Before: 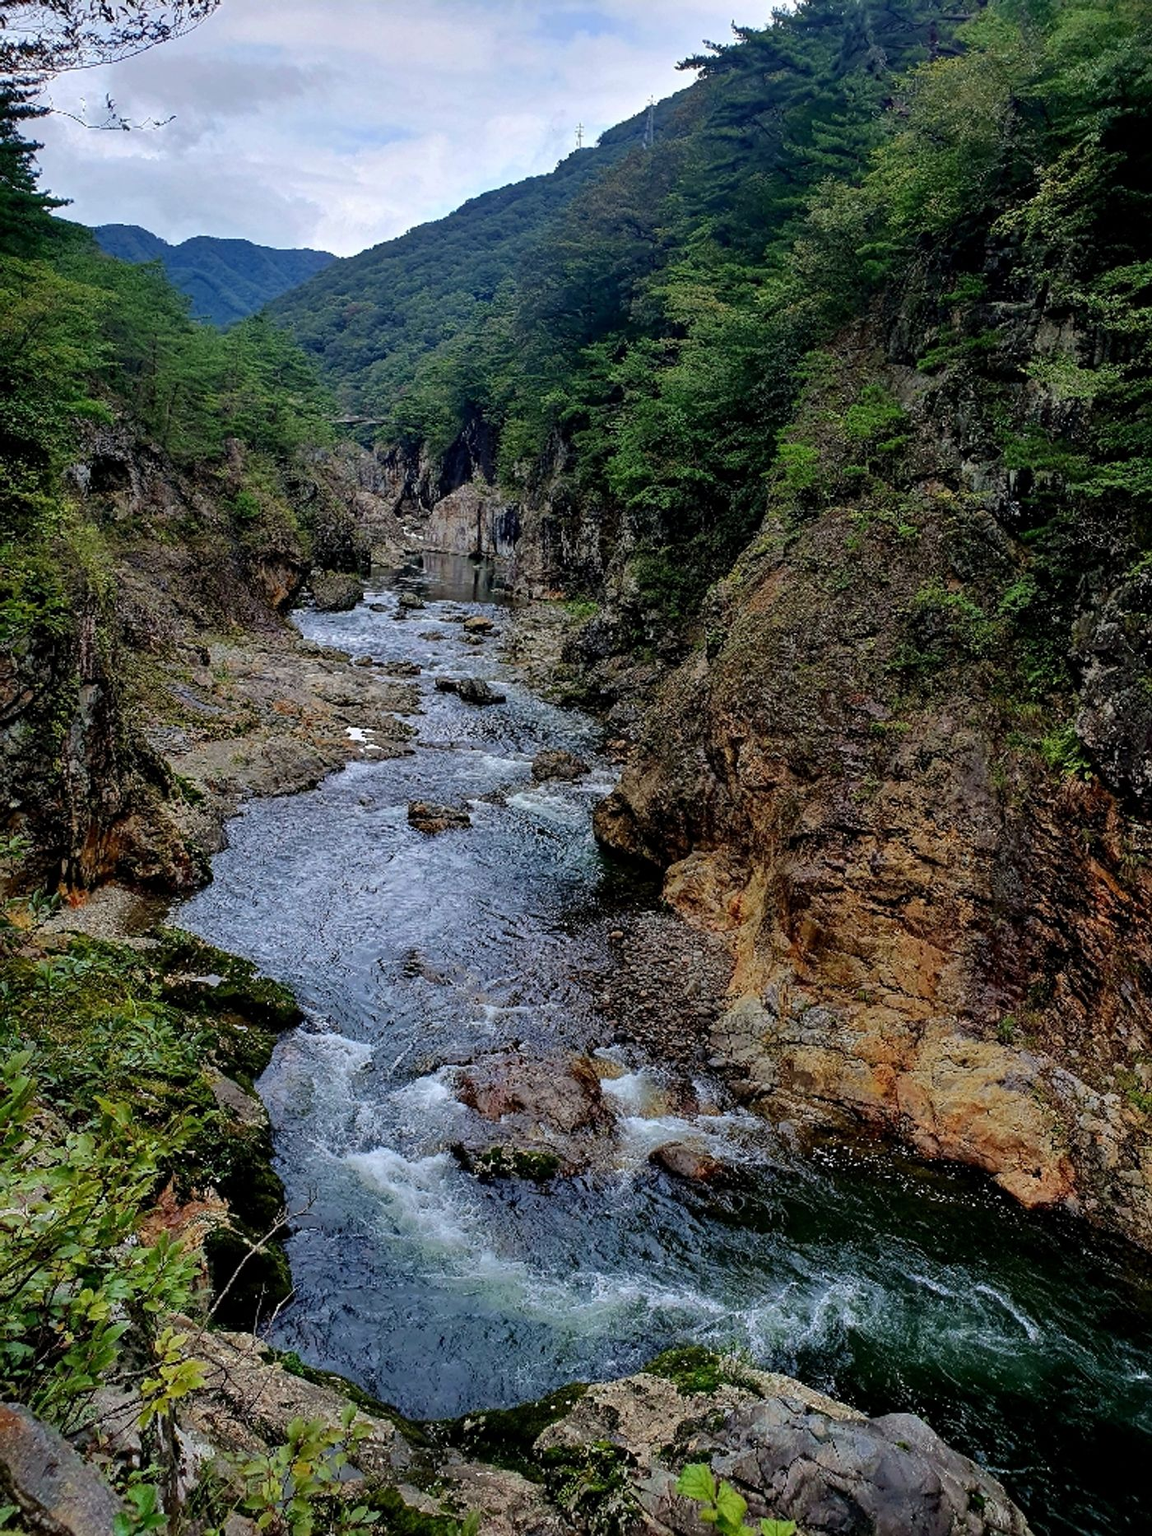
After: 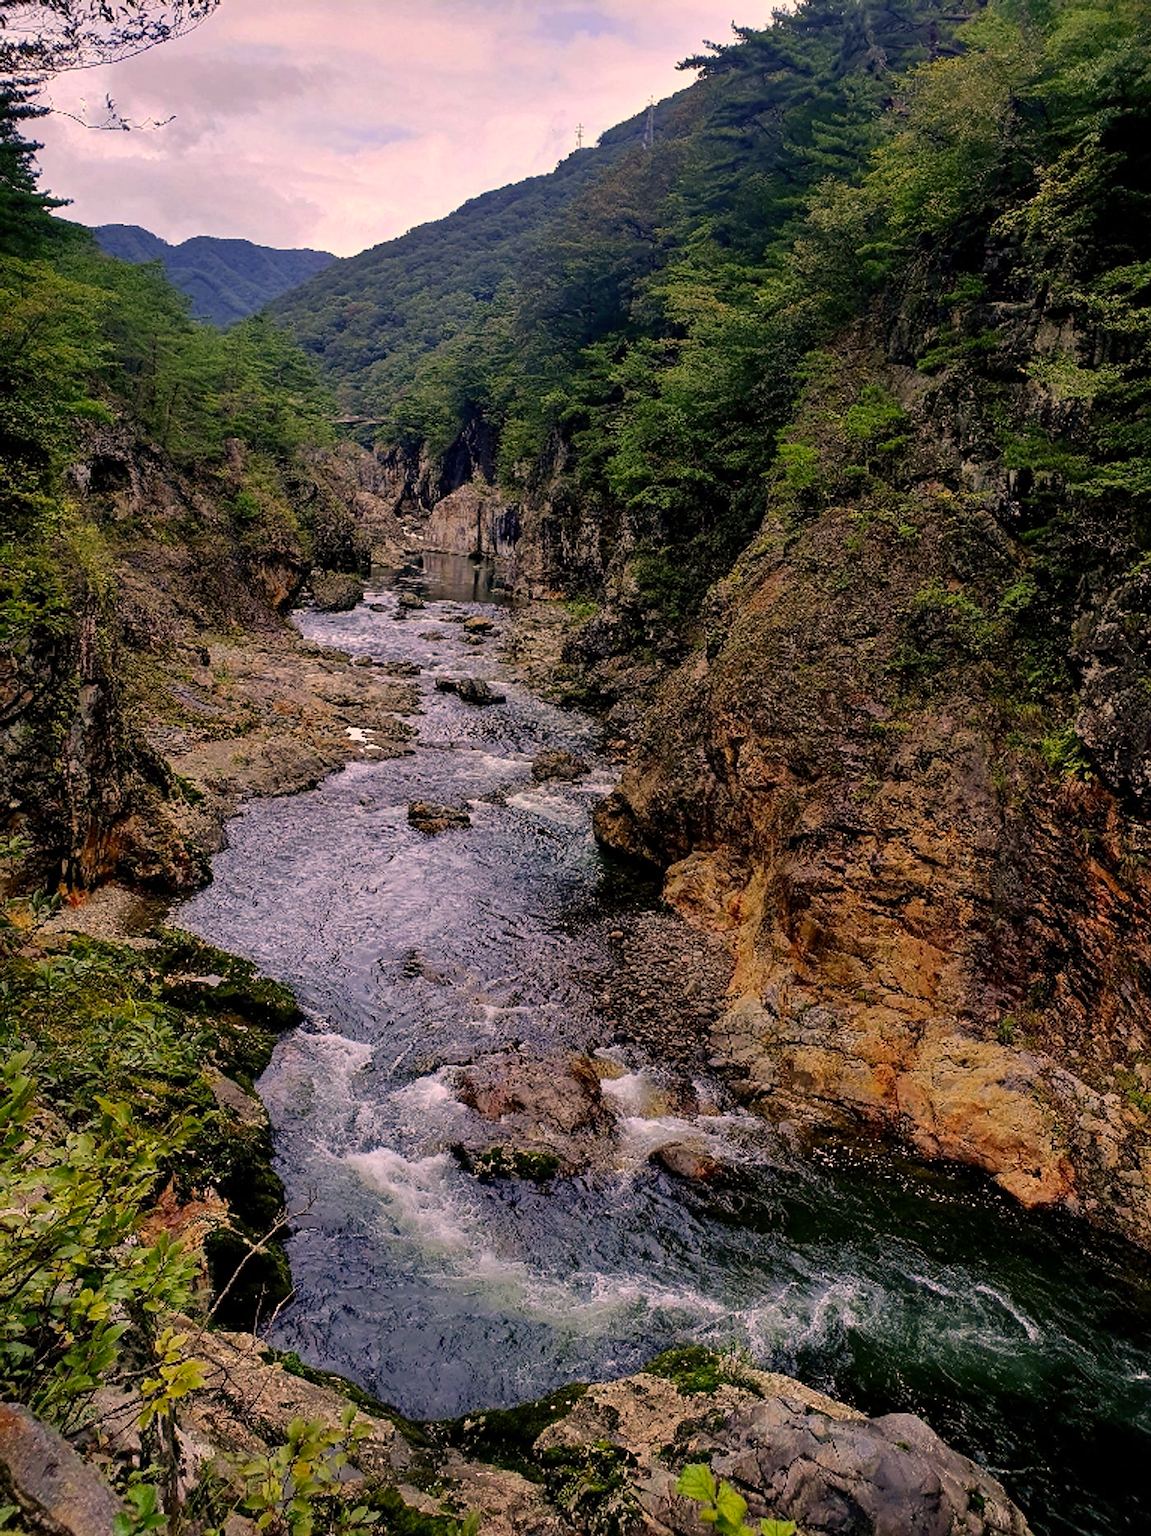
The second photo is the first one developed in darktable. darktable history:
color correction: highlights a* 17.88, highlights b* 18.79
